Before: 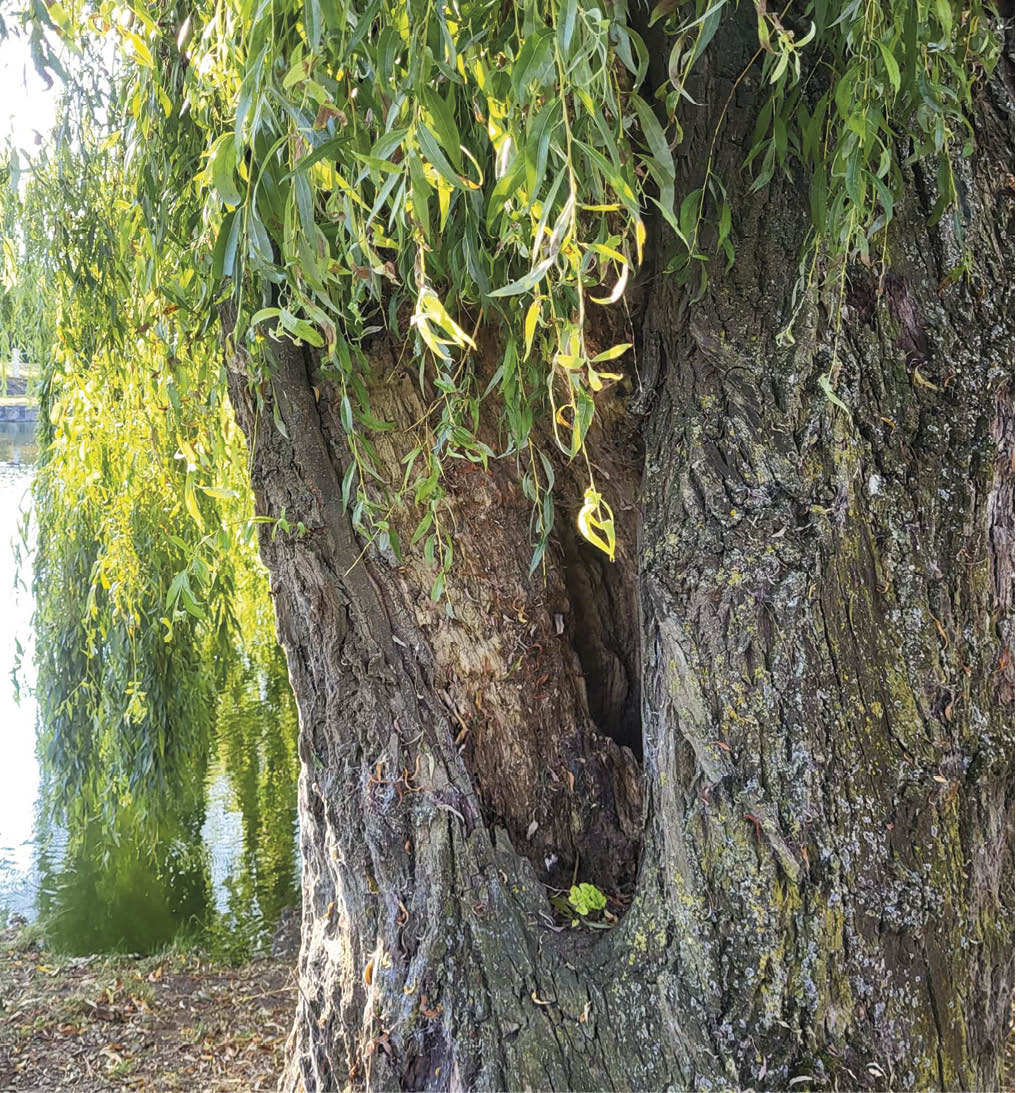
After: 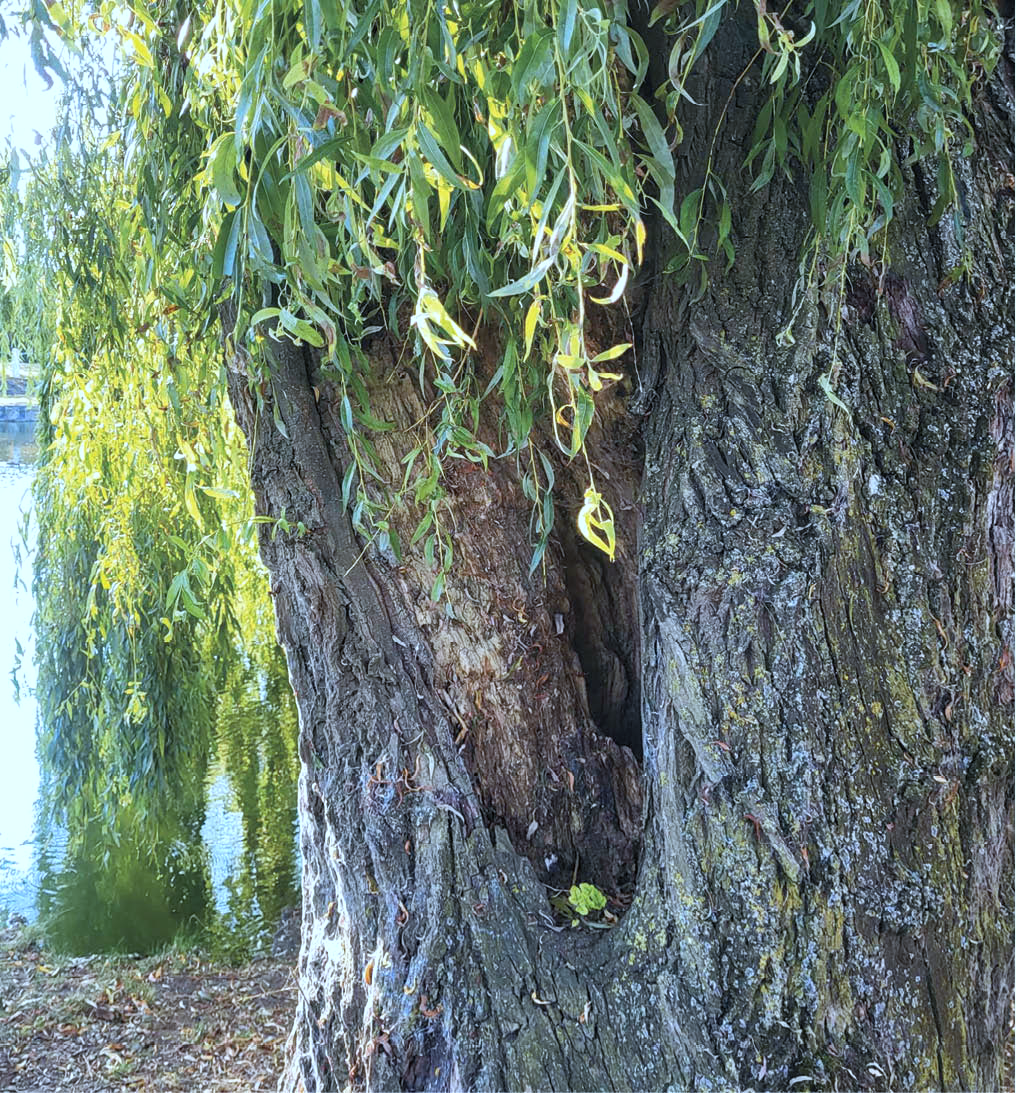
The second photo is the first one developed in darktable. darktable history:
color calibration: output R [1.063, -0.012, -0.003, 0], output G [0, 1.022, 0.021, 0], output B [-0.079, 0.047, 1, 0], illuminant custom, x 0.389, y 0.387, temperature 3838.64 K
white balance: red 1.009, blue 1.027
